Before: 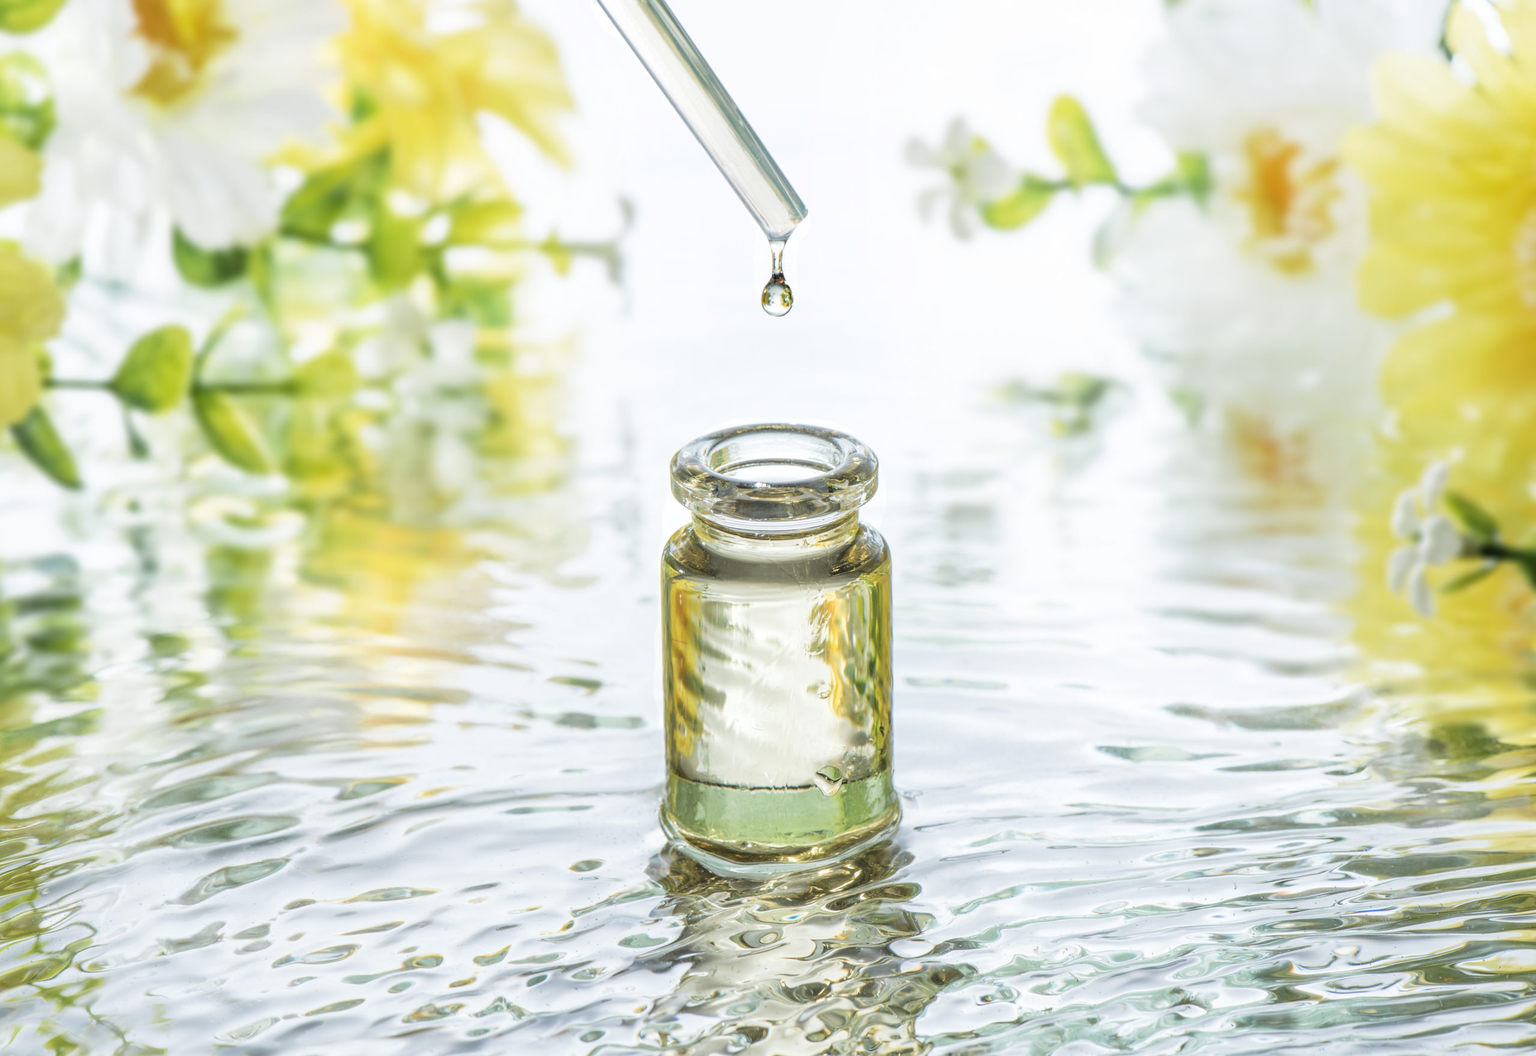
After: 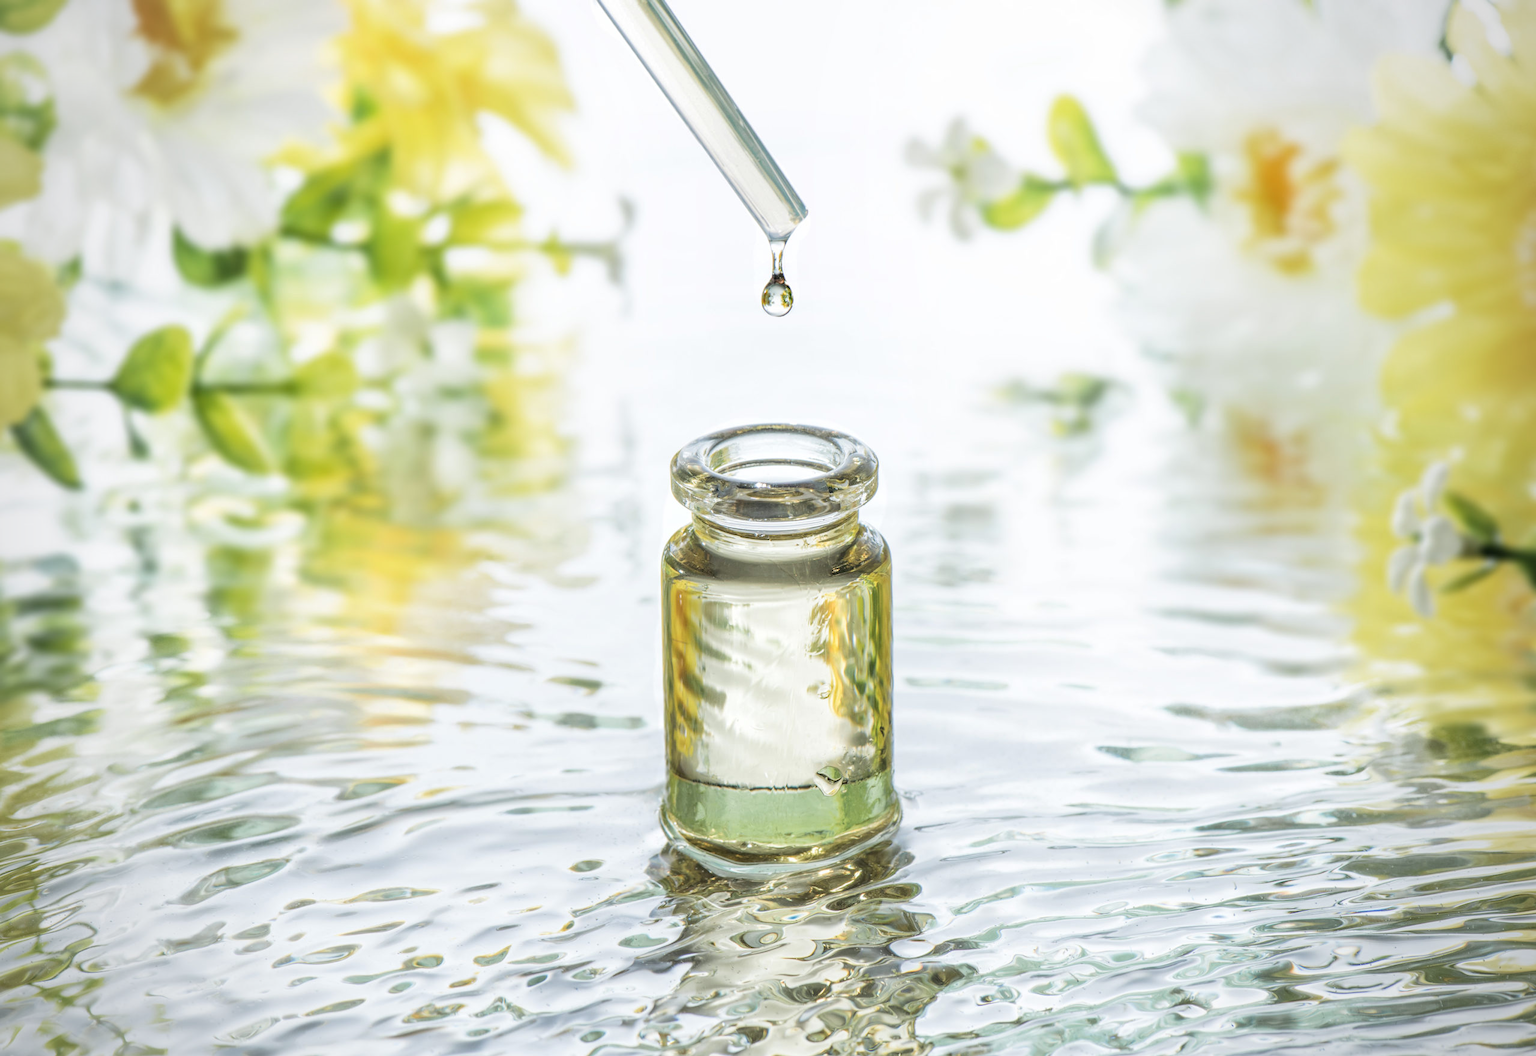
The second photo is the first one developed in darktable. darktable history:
vignetting: brightness -0.407, saturation -0.302
